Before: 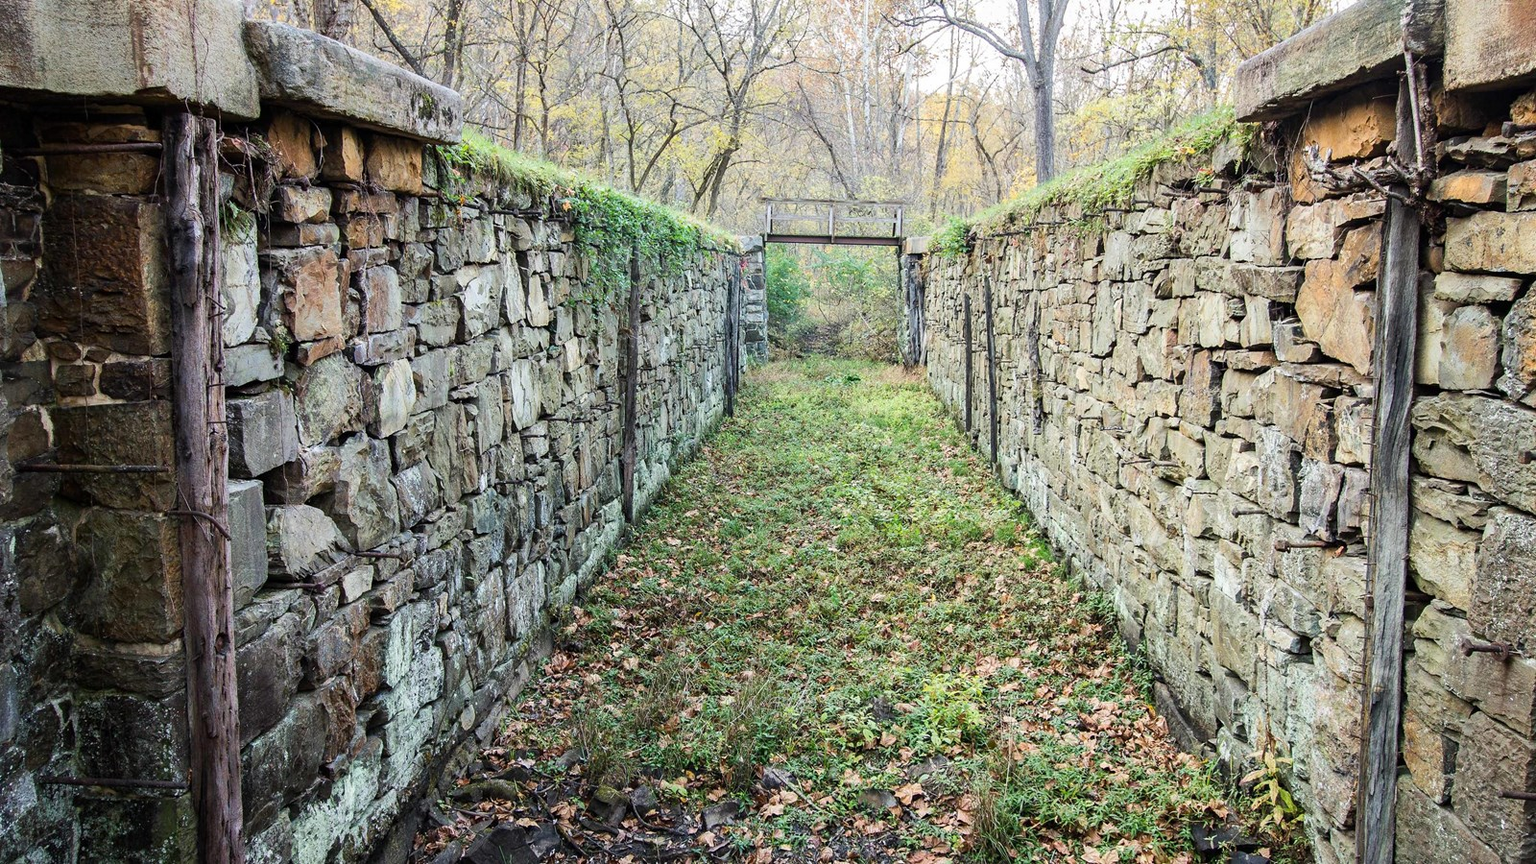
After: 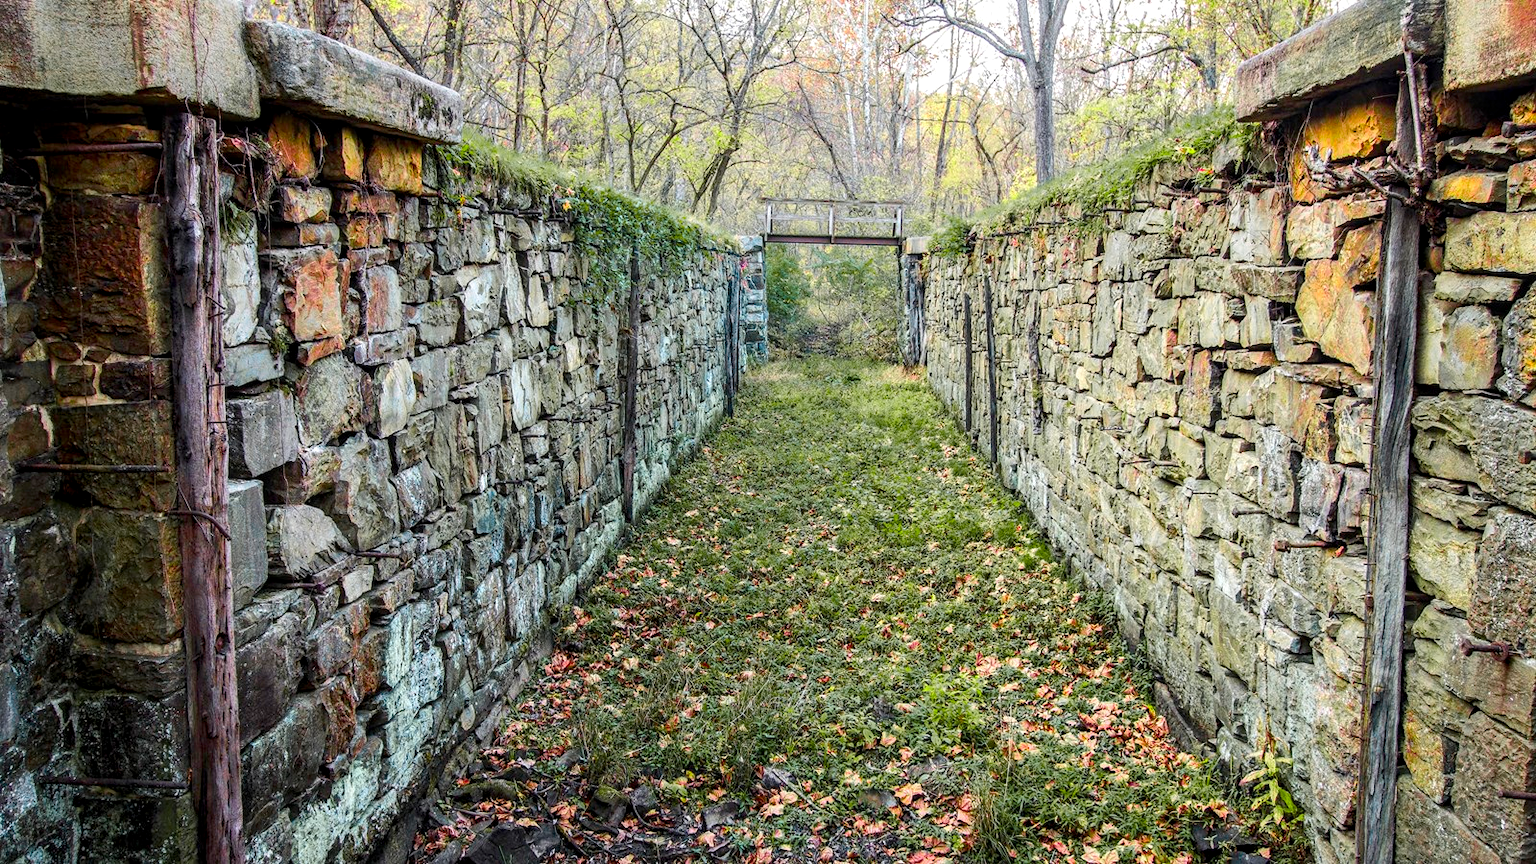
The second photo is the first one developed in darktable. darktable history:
local contrast: detail 130%
color balance rgb: linear chroma grading › global chroma 15%, perceptual saturation grading › global saturation 30%
color zones: curves: ch0 [(0, 0.533) (0.126, 0.533) (0.234, 0.533) (0.368, 0.357) (0.5, 0.5) (0.625, 0.5) (0.74, 0.637) (0.875, 0.5)]; ch1 [(0.004, 0.708) (0.129, 0.662) (0.25, 0.5) (0.375, 0.331) (0.496, 0.396) (0.625, 0.649) (0.739, 0.26) (0.875, 0.5) (1, 0.478)]; ch2 [(0, 0.409) (0.132, 0.403) (0.236, 0.558) (0.379, 0.448) (0.5, 0.5) (0.625, 0.5) (0.691, 0.39) (0.875, 0.5)]
